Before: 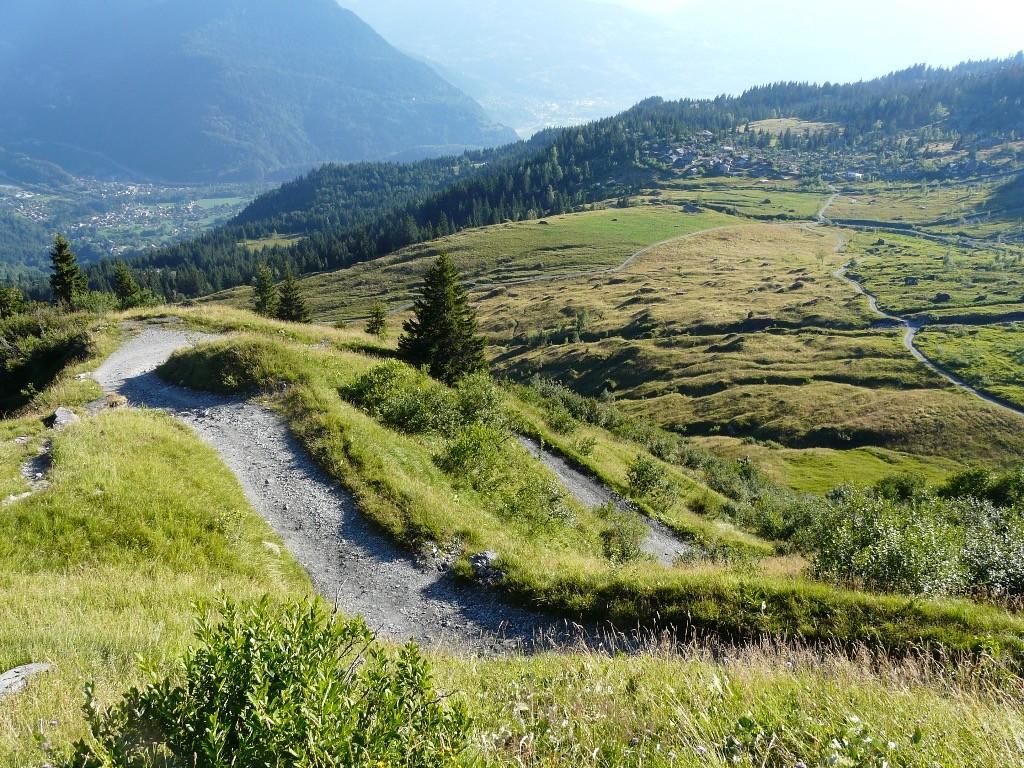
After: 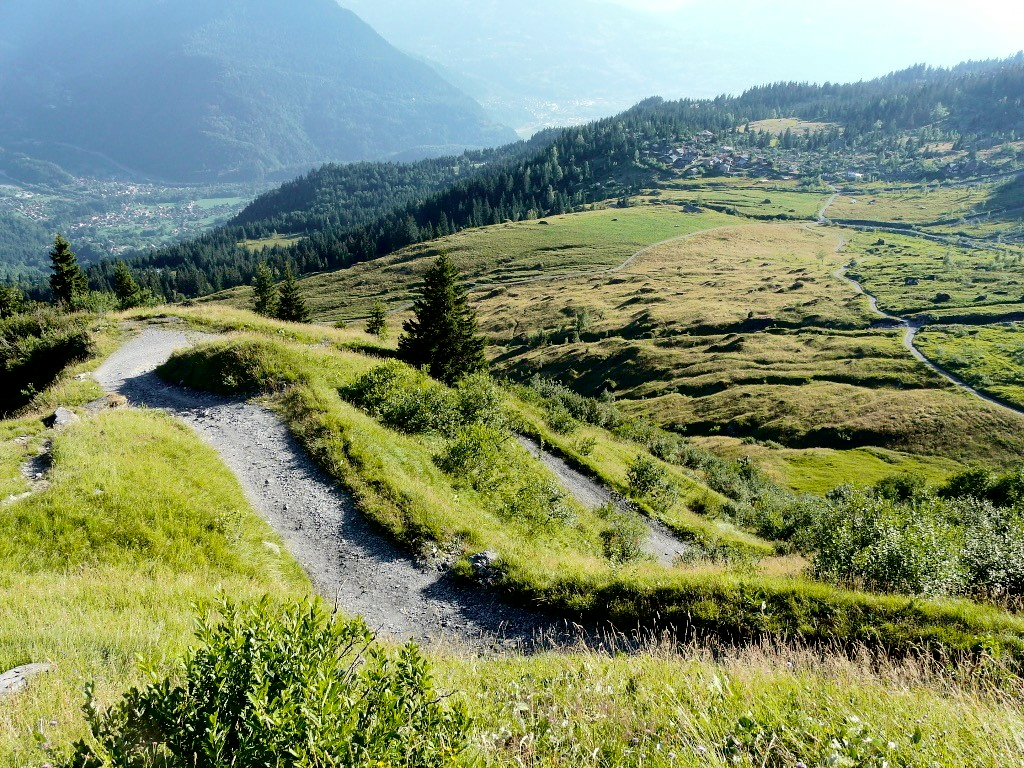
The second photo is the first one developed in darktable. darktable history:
color balance rgb: global offset › luminance -0.507%, perceptual saturation grading › global saturation 9.877%, global vibrance 15.015%
tone curve: curves: ch0 [(0.003, 0) (0.066, 0.017) (0.163, 0.09) (0.264, 0.238) (0.395, 0.421) (0.517, 0.56) (0.688, 0.743) (0.791, 0.814) (1, 1)]; ch1 [(0, 0) (0.164, 0.115) (0.337, 0.332) (0.39, 0.398) (0.464, 0.461) (0.501, 0.5) (0.507, 0.503) (0.534, 0.537) (0.577, 0.59) (0.652, 0.681) (0.733, 0.749) (0.811, 0.796) (1, 1)]; ch2 [(0, 0) (0.337, 0.382) (0.464, 0.476) (0.501, 0.502) (0.527, 0.54) (0.551, 0.565) (0.6, 0.59) (0.687, 0.675) (1, 1)], color space Lab, independent channels, preserve colors none
